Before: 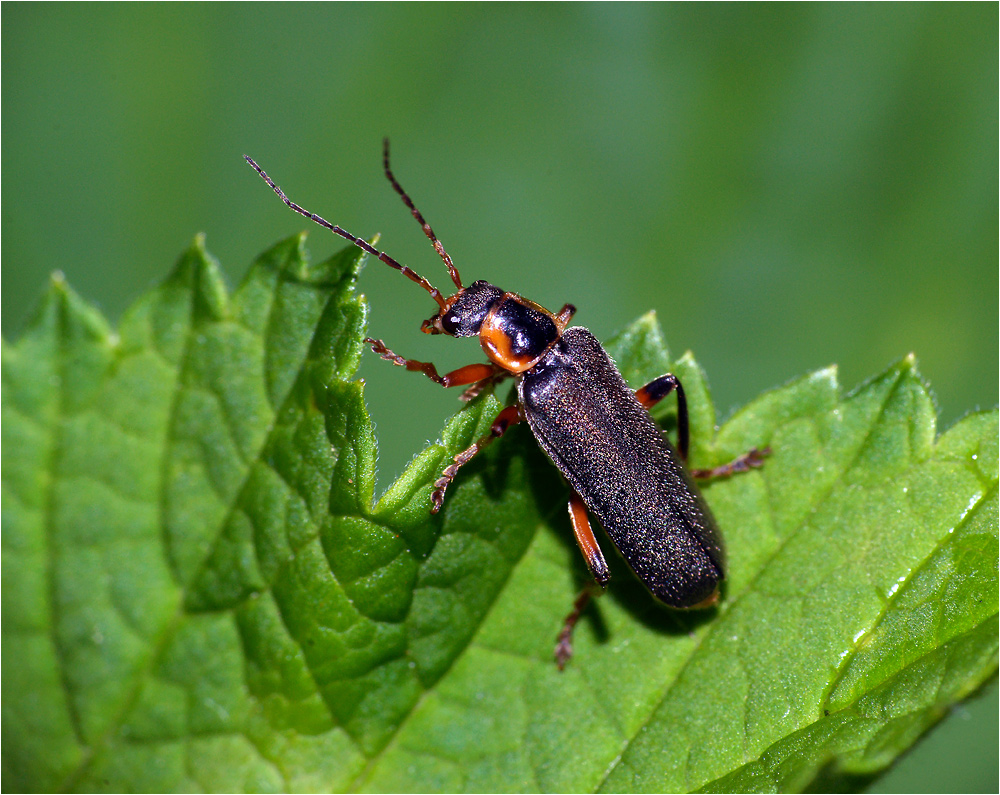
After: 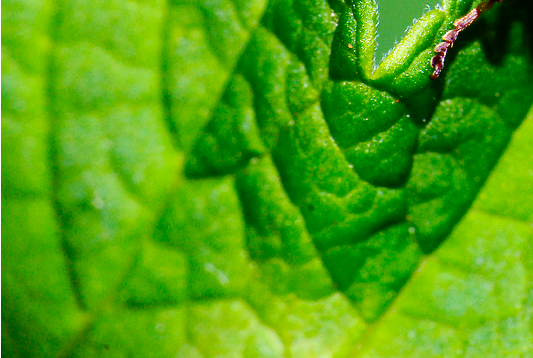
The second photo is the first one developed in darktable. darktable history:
base curve: curves: ch0 [(0, 0) (0.036, 0.025) (0.121, 0.166) (0.206, 0.329) (0.605, 0.79) (1, 1)], preserve colors none
crop and rotate: top 54.778%, right 46.61%, bottom 0.159%
contrast brightness saturation: contrast 0.04, saturation 0.16
